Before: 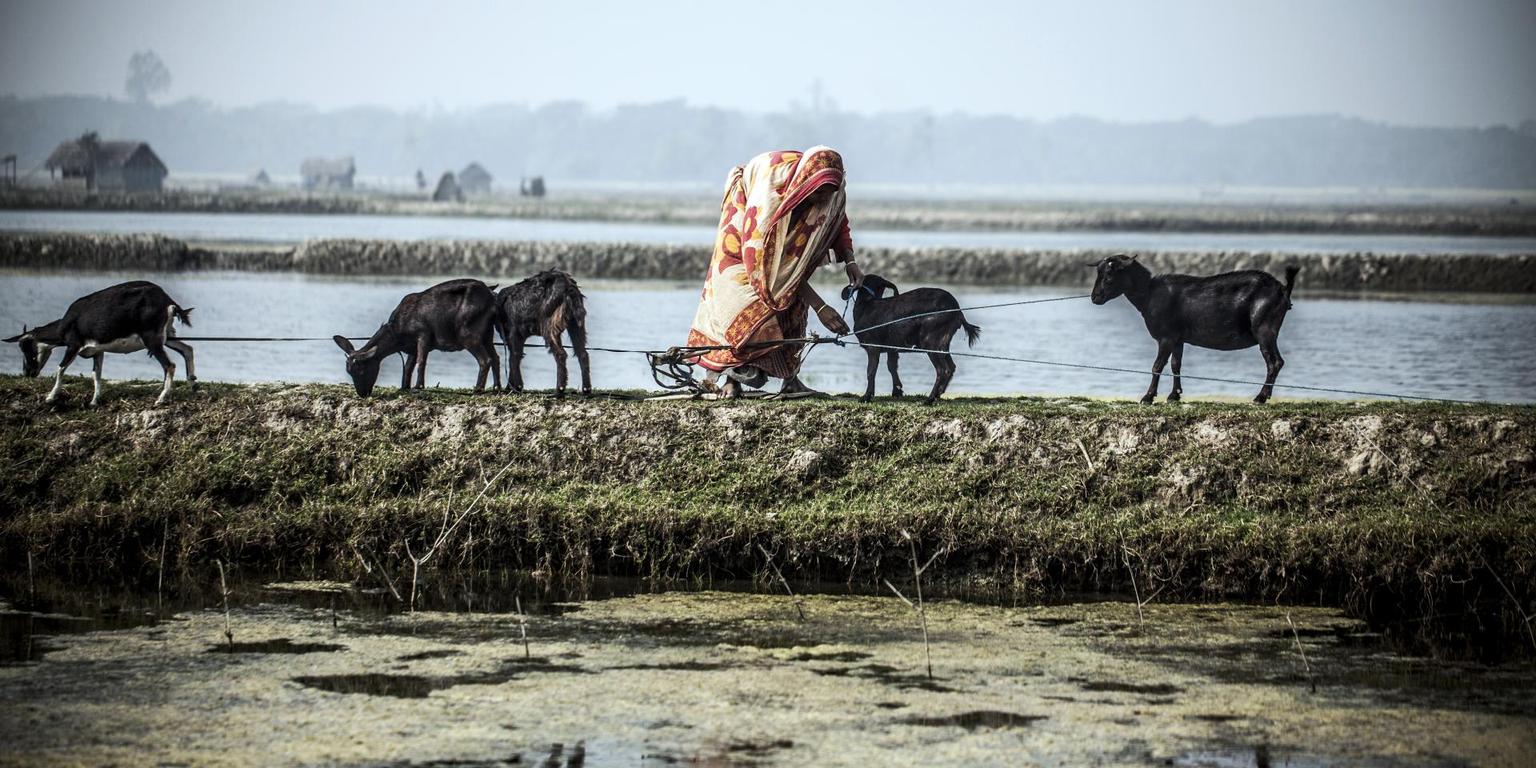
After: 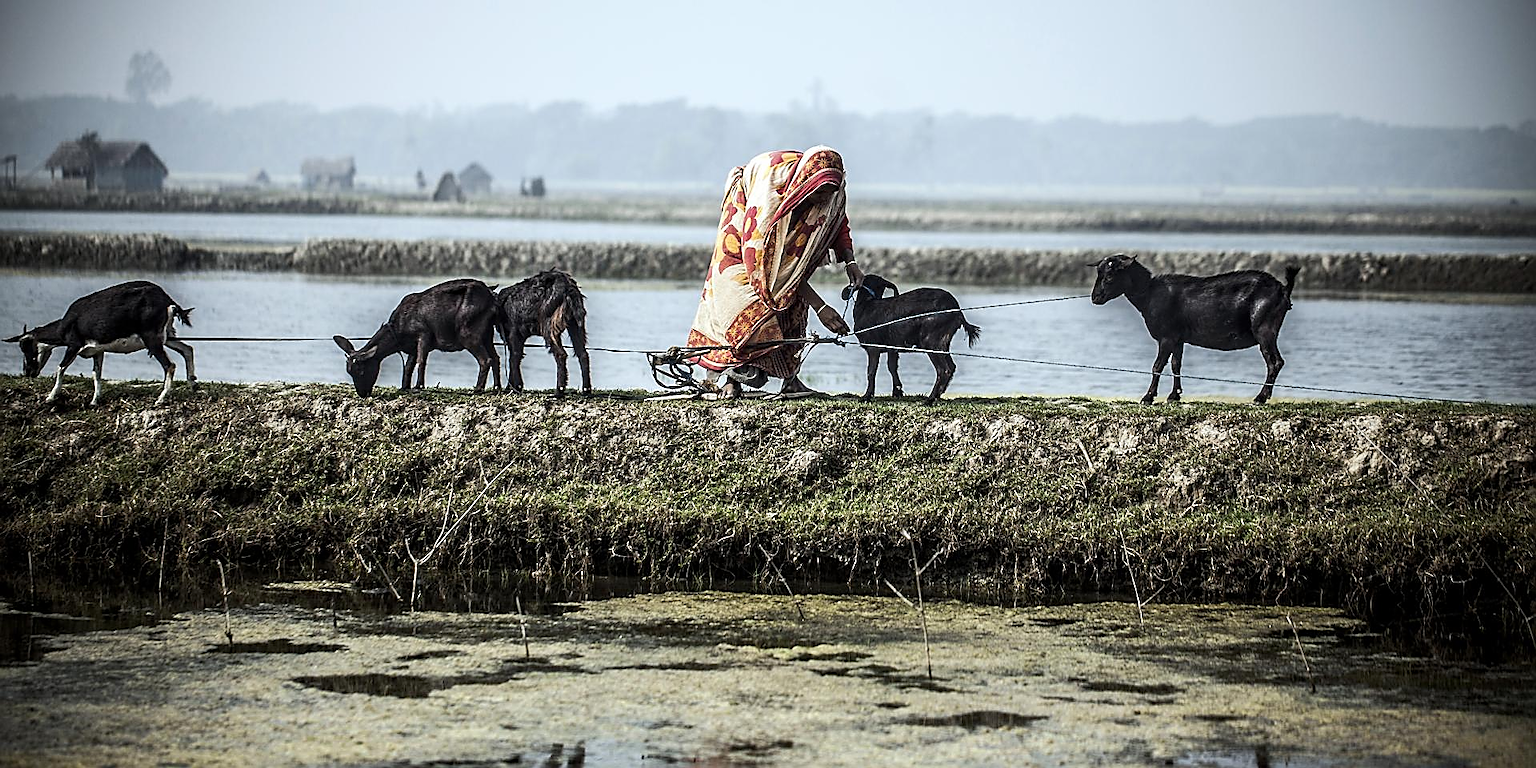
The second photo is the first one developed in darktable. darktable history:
sharpen: radius 1.403, amount 1.244, threshold 0.638
